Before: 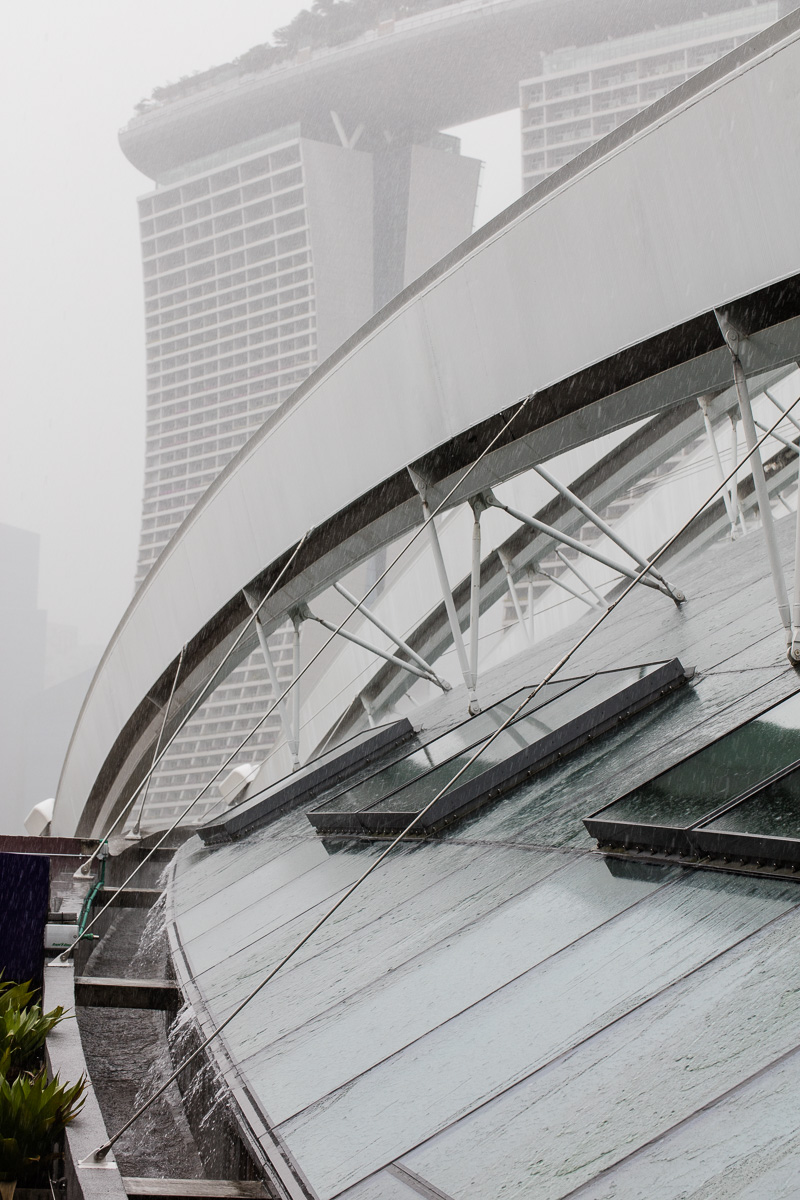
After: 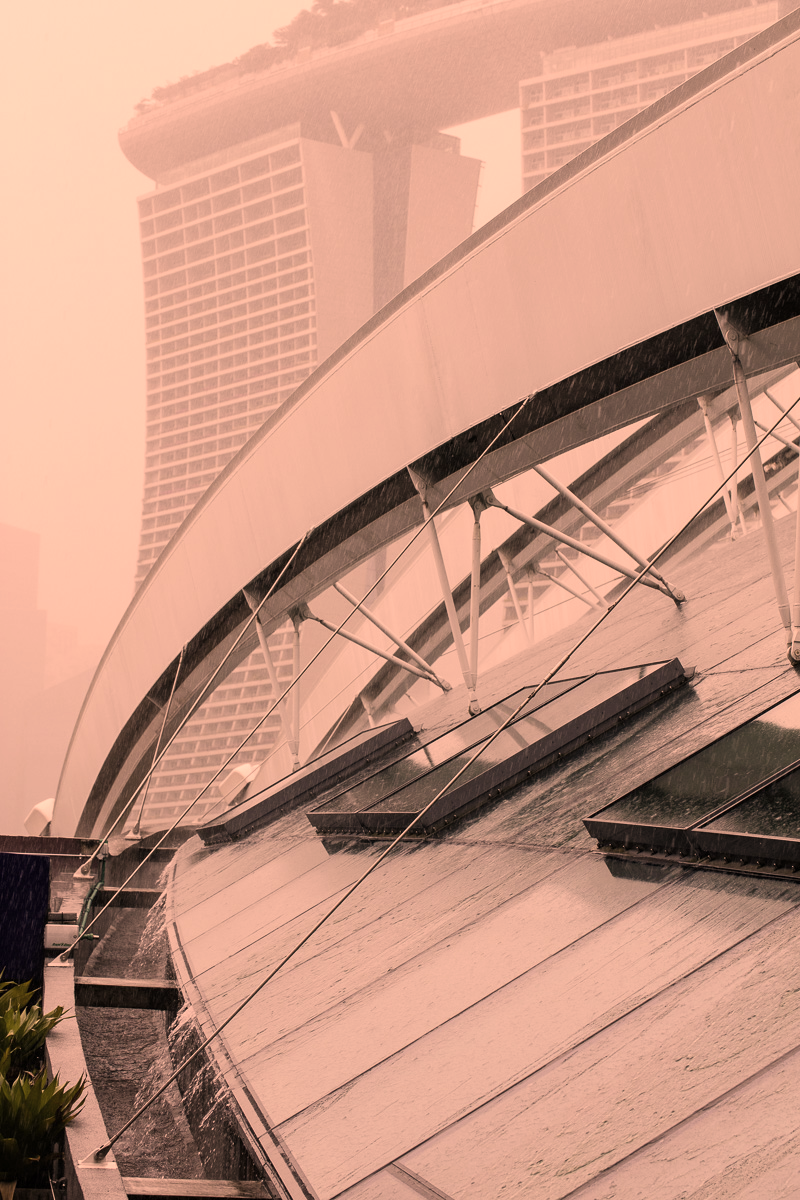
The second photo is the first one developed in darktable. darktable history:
color correction: highlights a* 39.55, highlights b* 39.59, saturation 0.687
